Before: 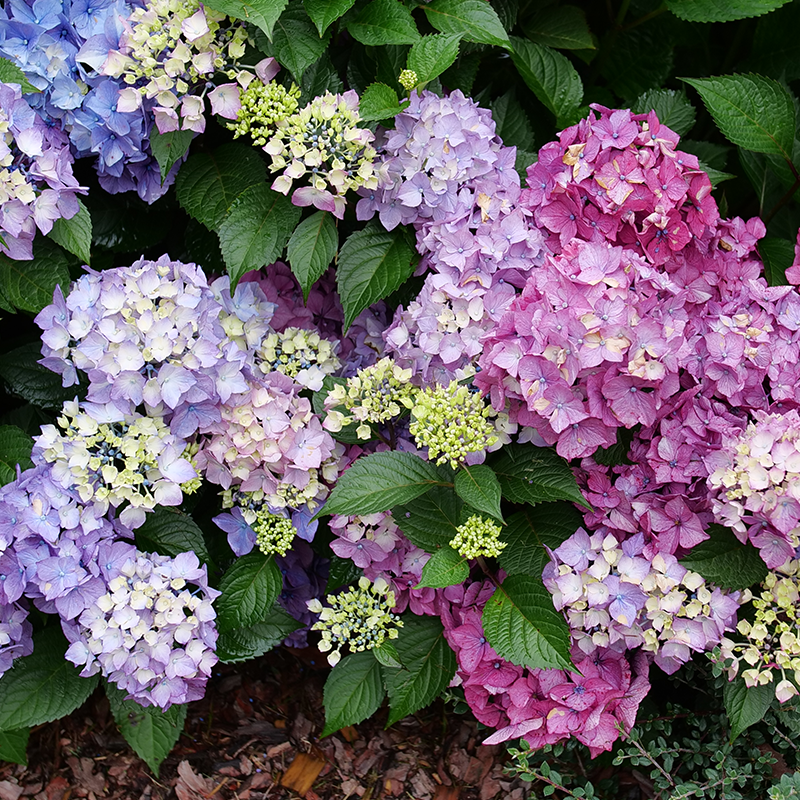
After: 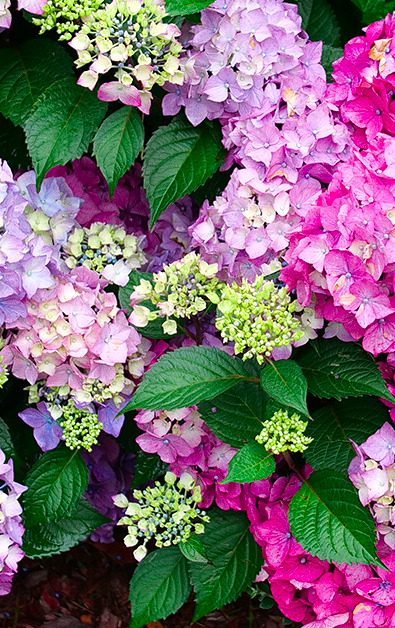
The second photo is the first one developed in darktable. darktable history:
grain: coarseness 3.21 ISO
crop and rotate: angle 0.02°, left 24.353%, top 13.219%, right 26.156%, bottom 8.224%
exposure: exposure 0.2 EV, compensate highlight preservation false
color contrast: green-magenta contrast 1.73, blue-yellow contrast 1.15
